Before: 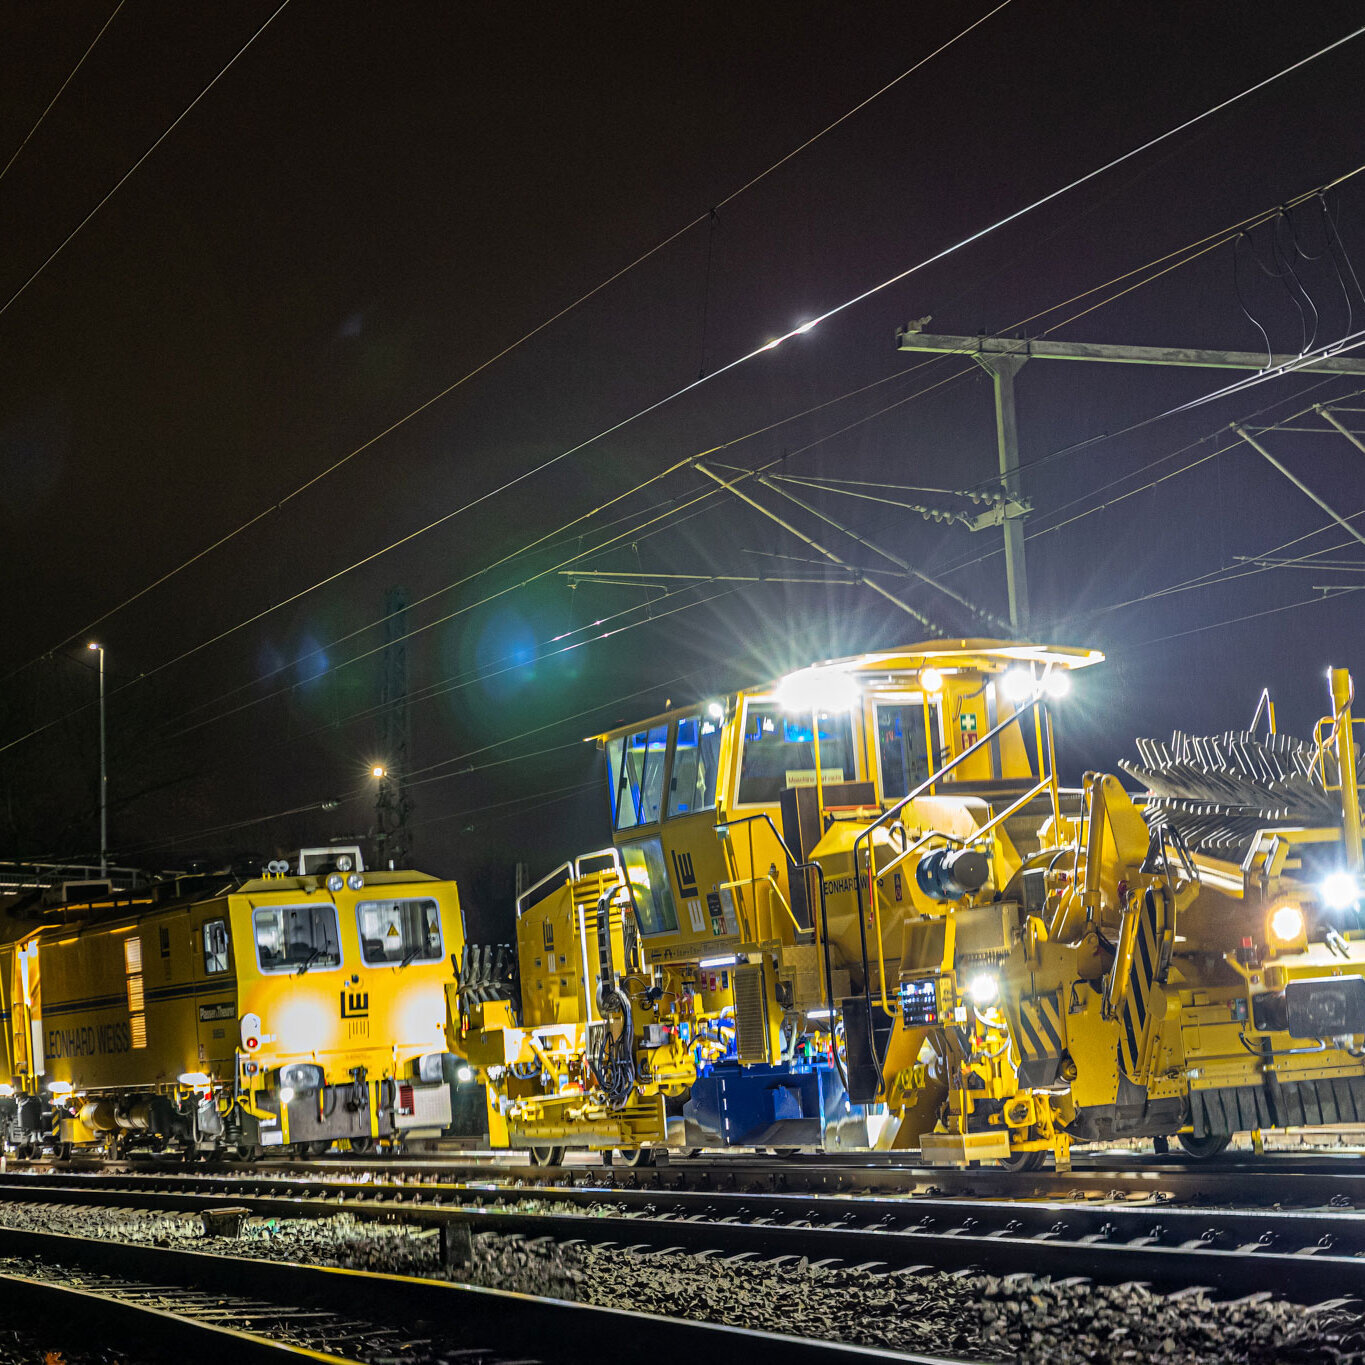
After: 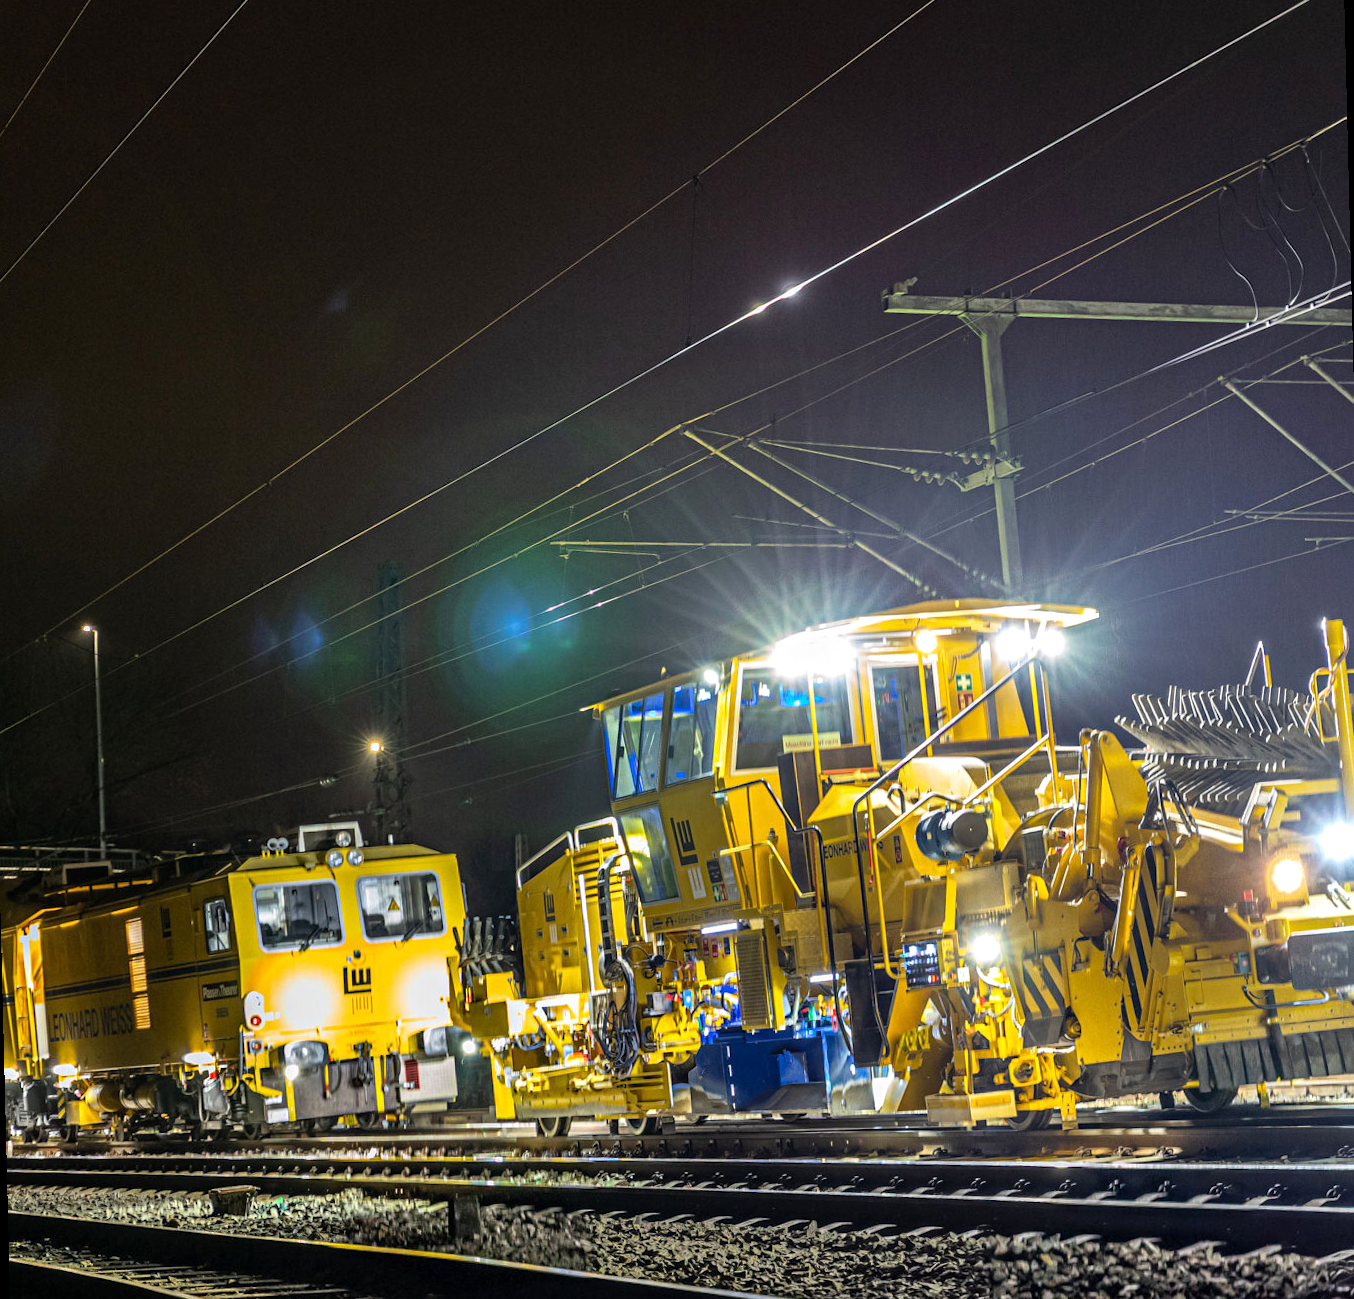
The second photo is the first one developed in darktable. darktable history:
rotate and perspective: rotation -1.42°, crop left 0.016, crop right 0.984, crop top 0.035, crop bottom 0.965
exposure: exposure 0.2 EV, compensate highlight preservation false
